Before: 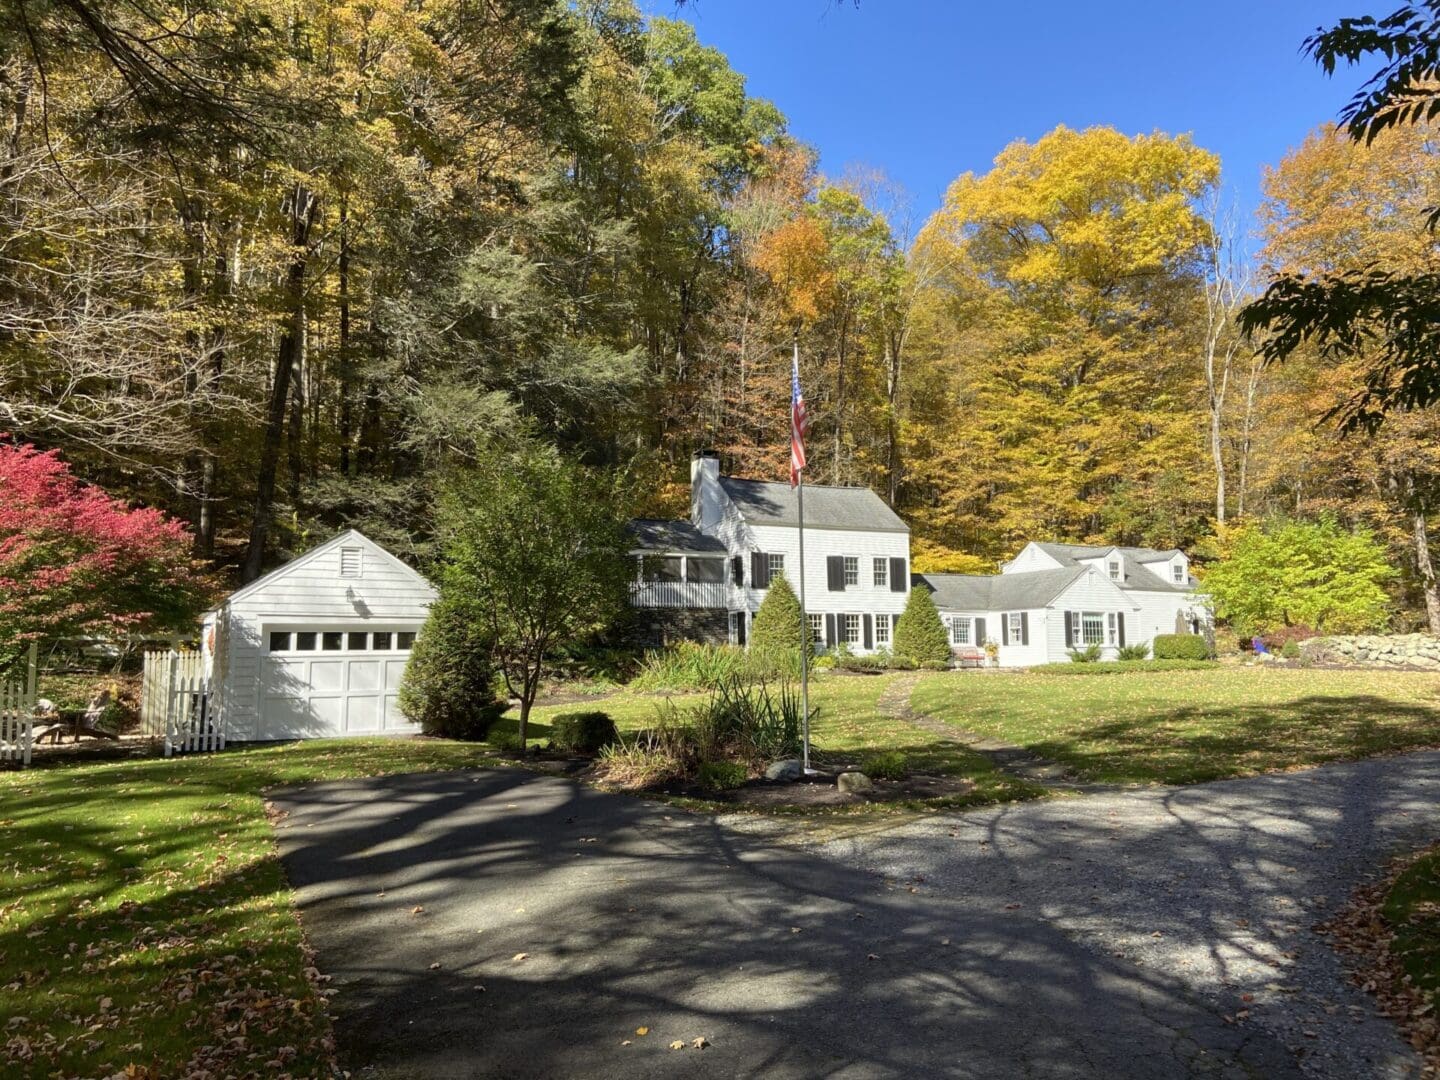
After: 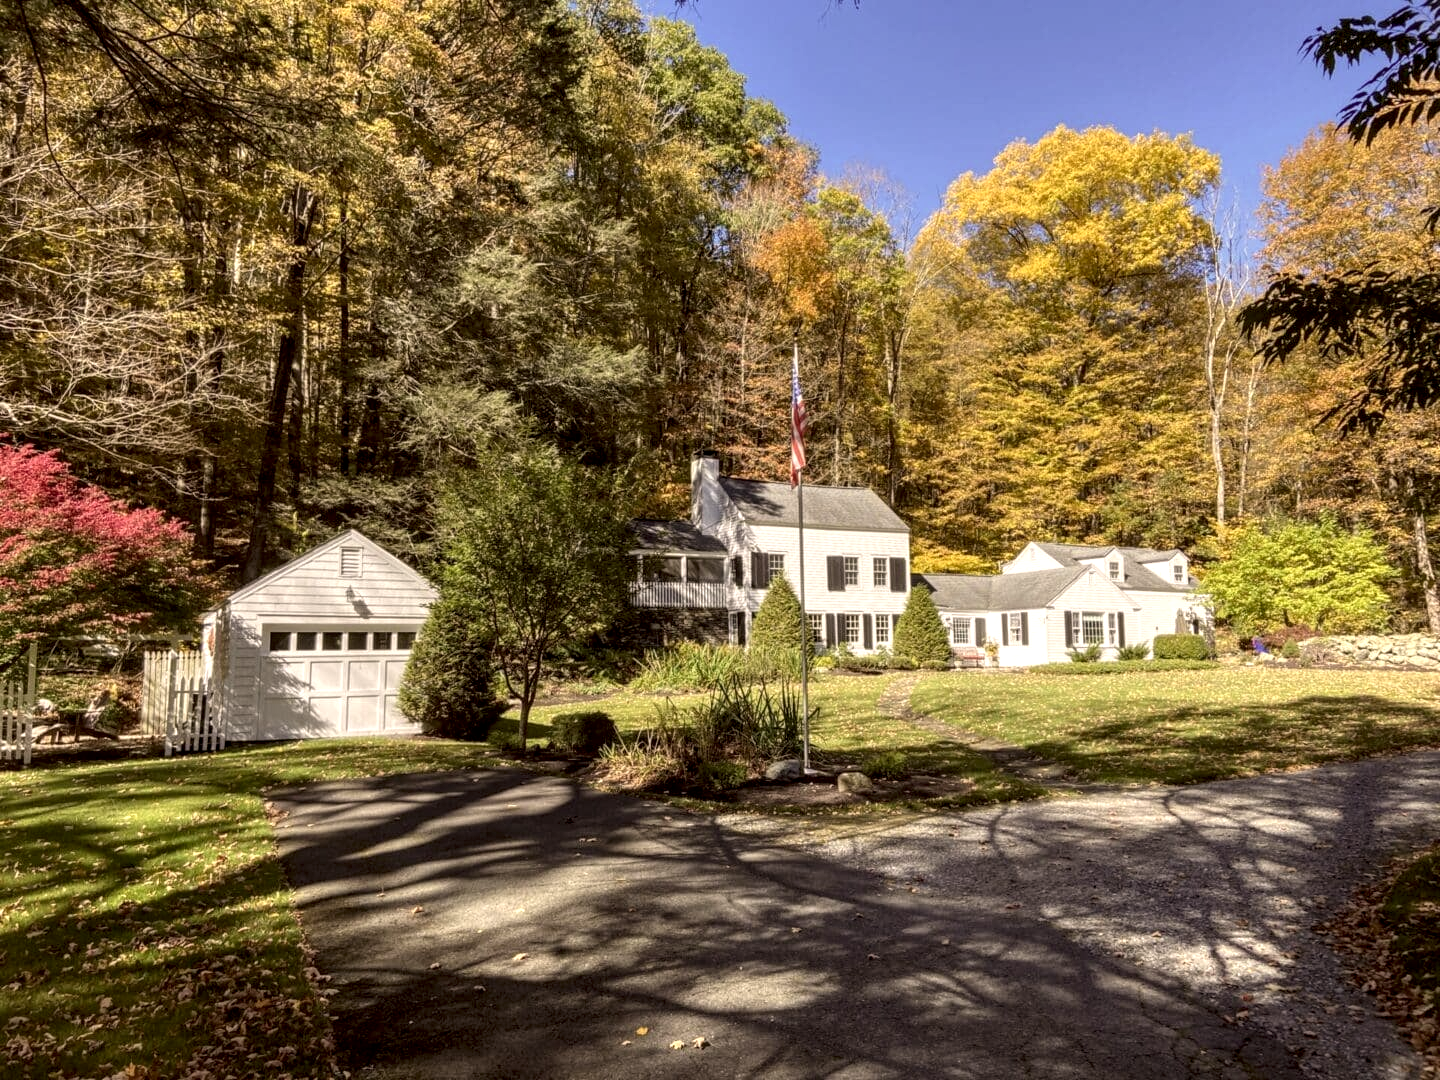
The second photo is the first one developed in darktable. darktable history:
local contrast: highlights 20%, detail 150%
color correction: highlights a* 6.27, highlights b* 8.19, shadows a* 5.94, shadows b* 7.23, saturation 0.9
